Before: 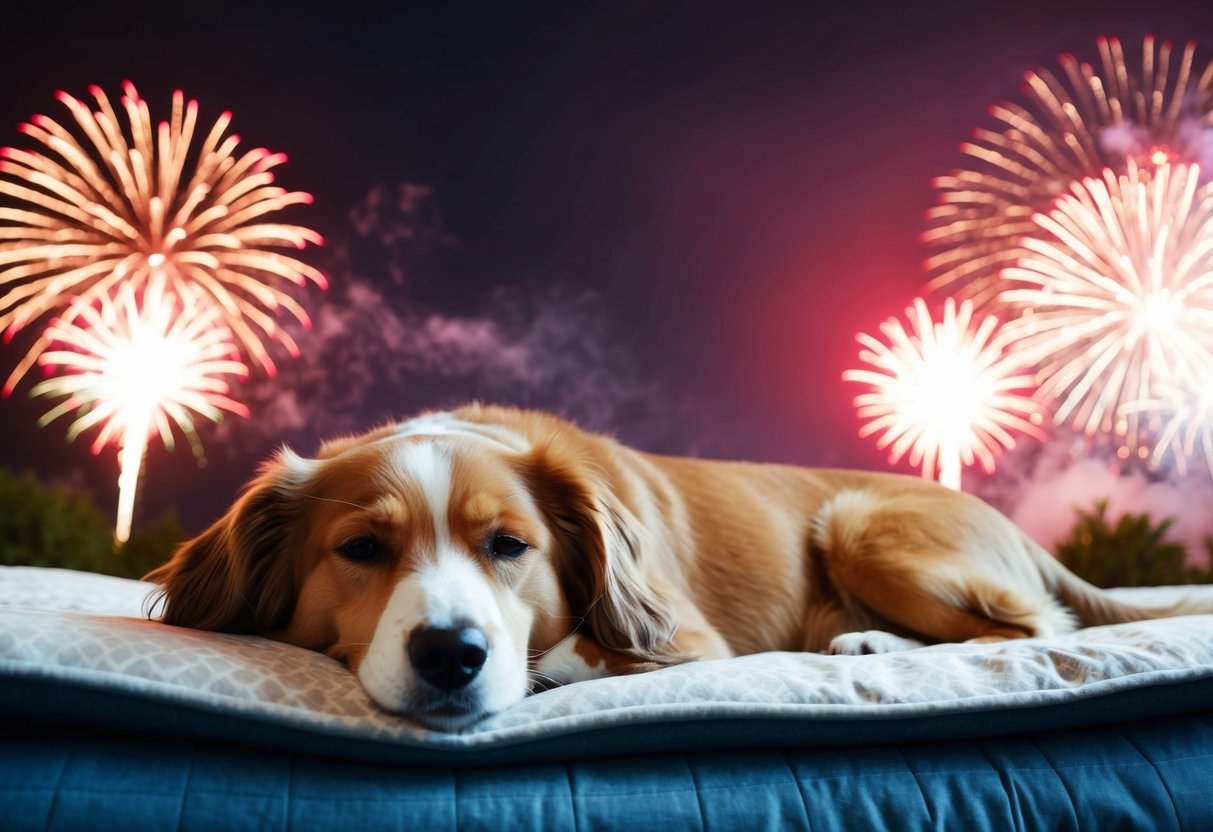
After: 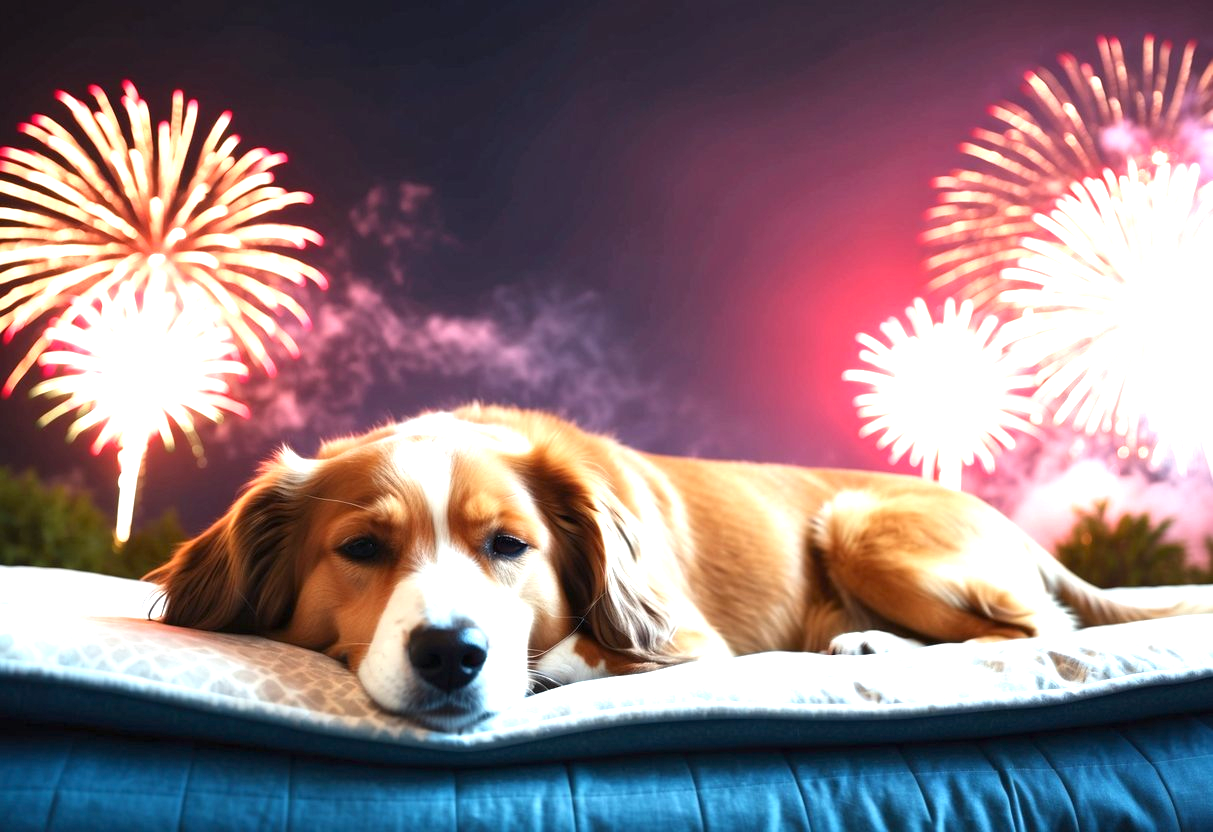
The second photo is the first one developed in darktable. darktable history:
exposure: black level correction 0, exposure 1.19 EV, compensate highlight preservation false
